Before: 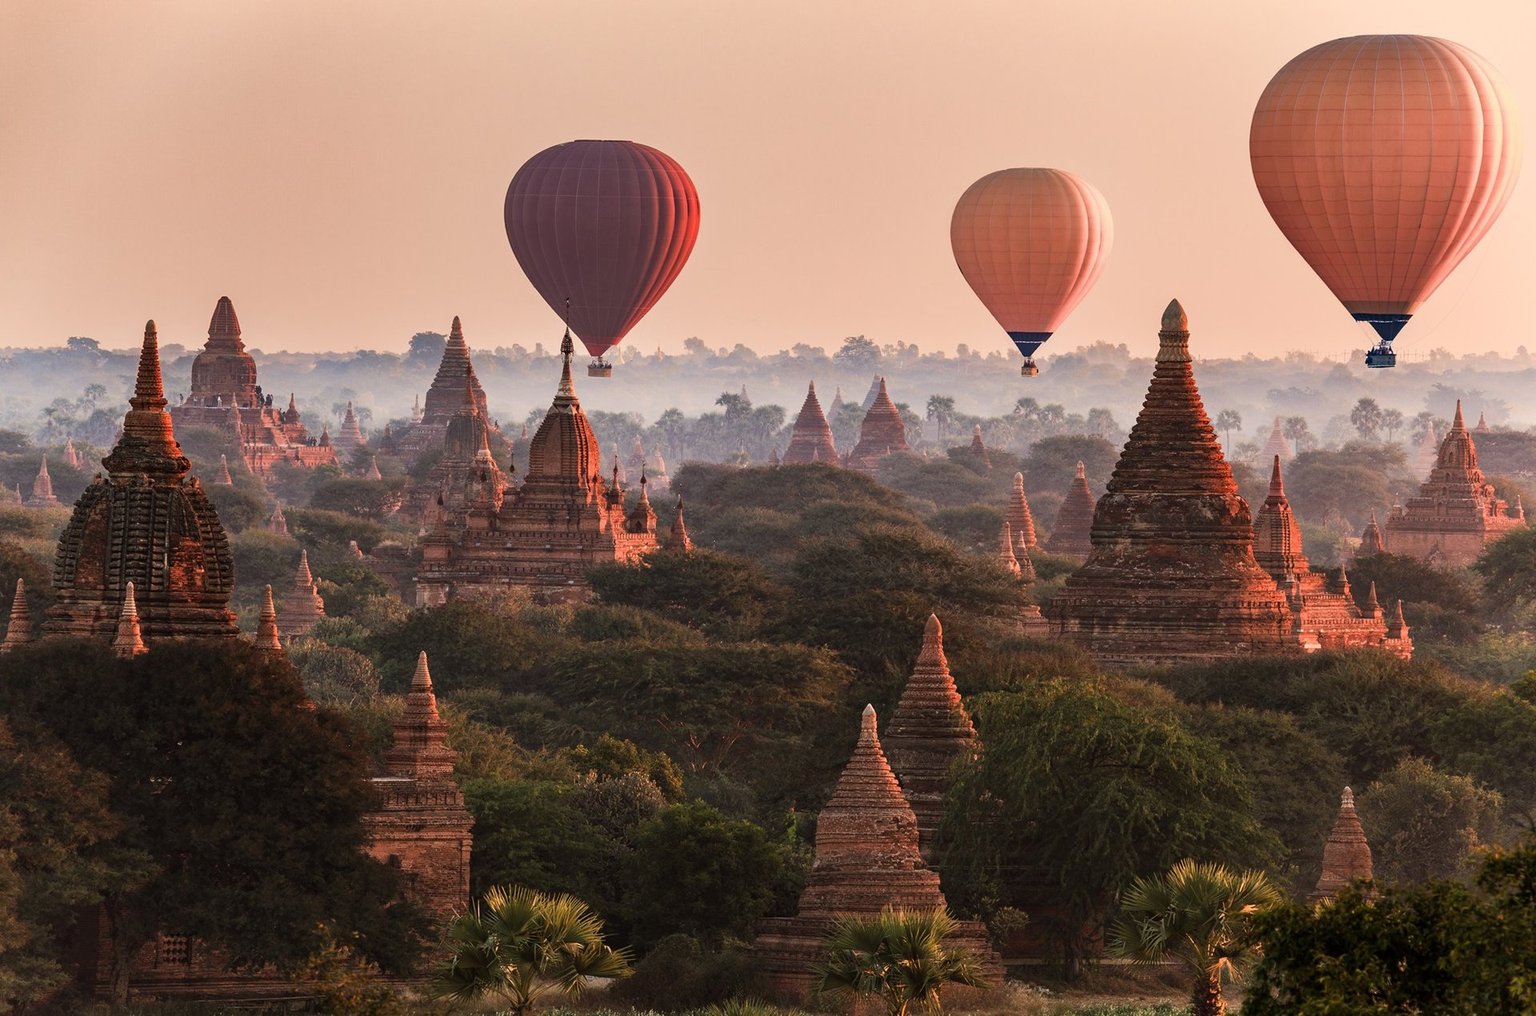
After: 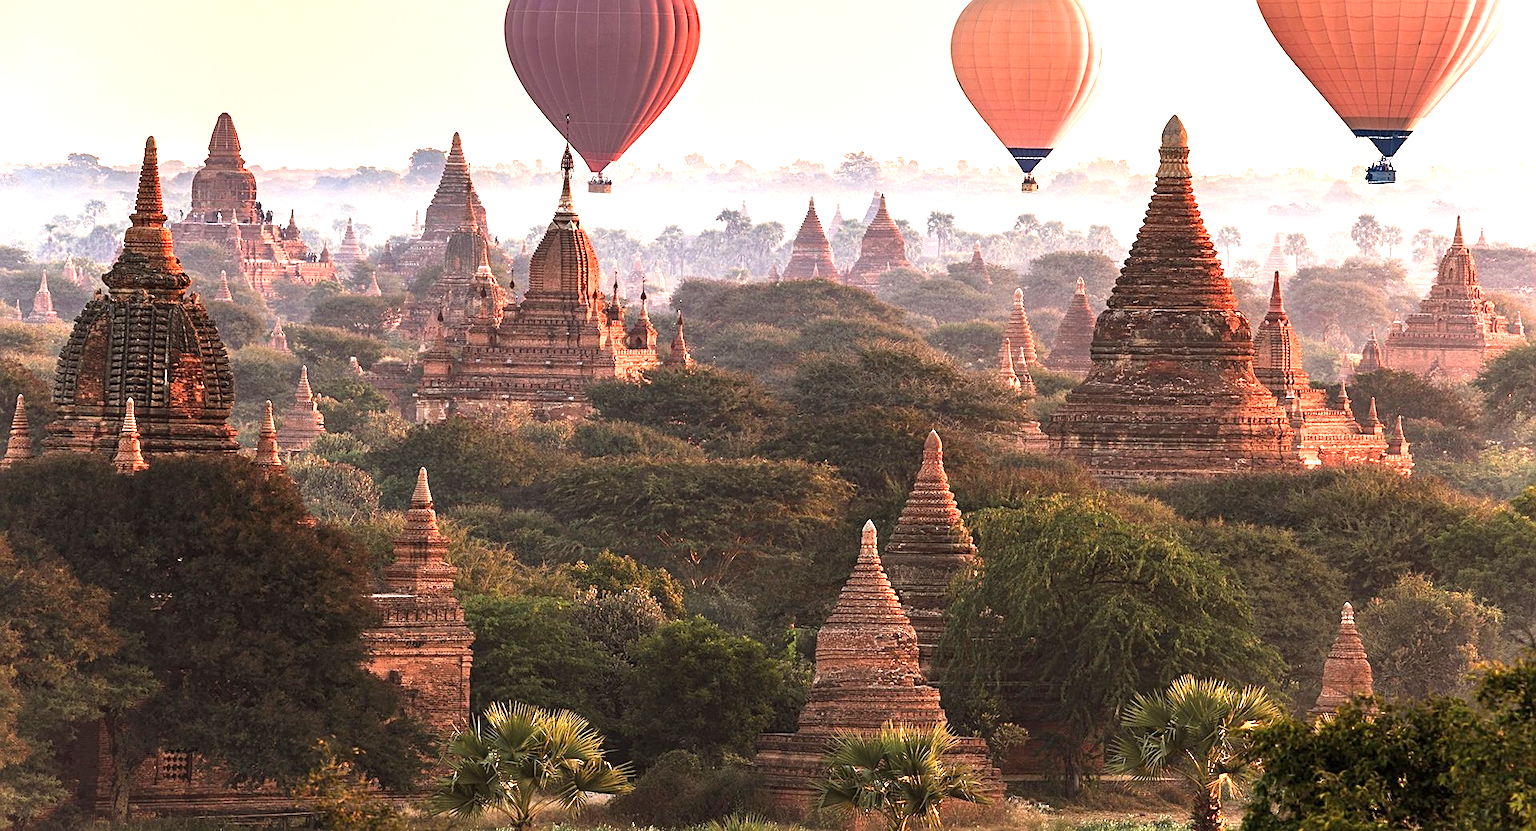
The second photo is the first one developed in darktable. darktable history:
exposure: black level correction 0, exposure 1.328 EV, compensate exposure bias true, compensate highlight preservation false
crop and rotate: top 18.163%
sharpen: amount 0.495
